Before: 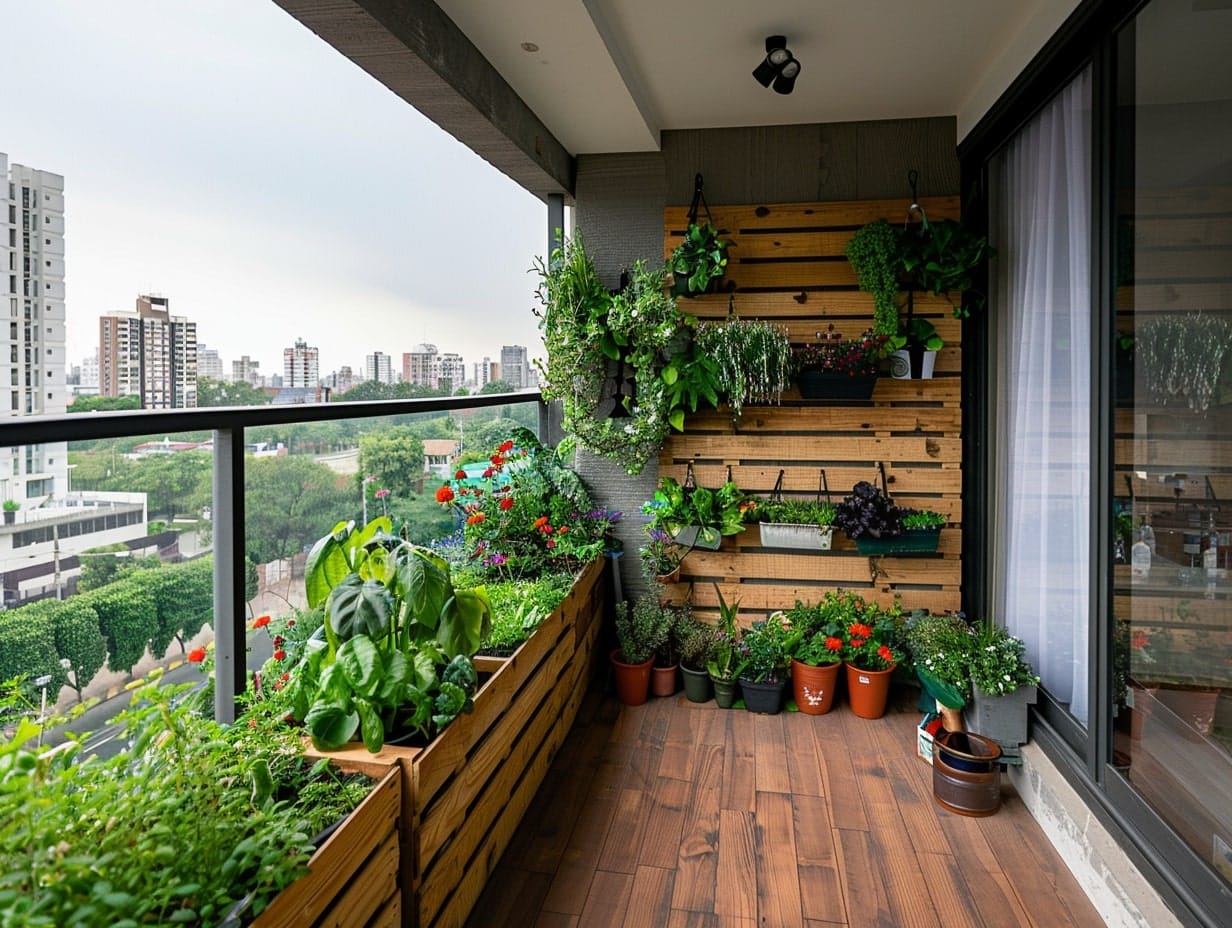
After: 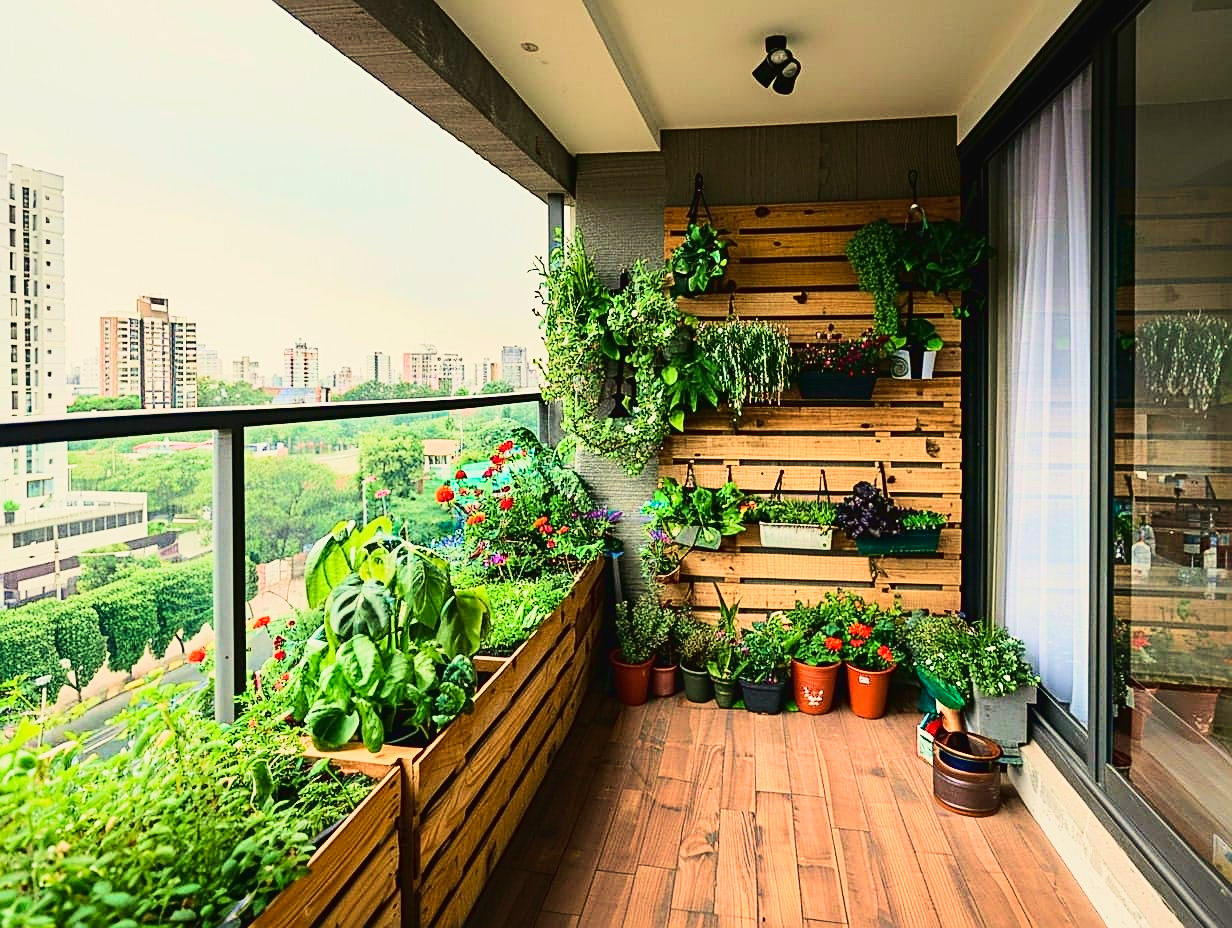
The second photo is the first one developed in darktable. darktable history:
white balance: red 1.029, blue 0.92
sharpen: on, module defaults
velvia: strength 50%
tone curve: curves: ch0 [(0, 0.026) (0.146, 0.158) (0.272, 0.34) (0.434, 0.625) (0.676, 0.871) (0.994, 0.955)], color space Lab, linked channels, preserve colors none
